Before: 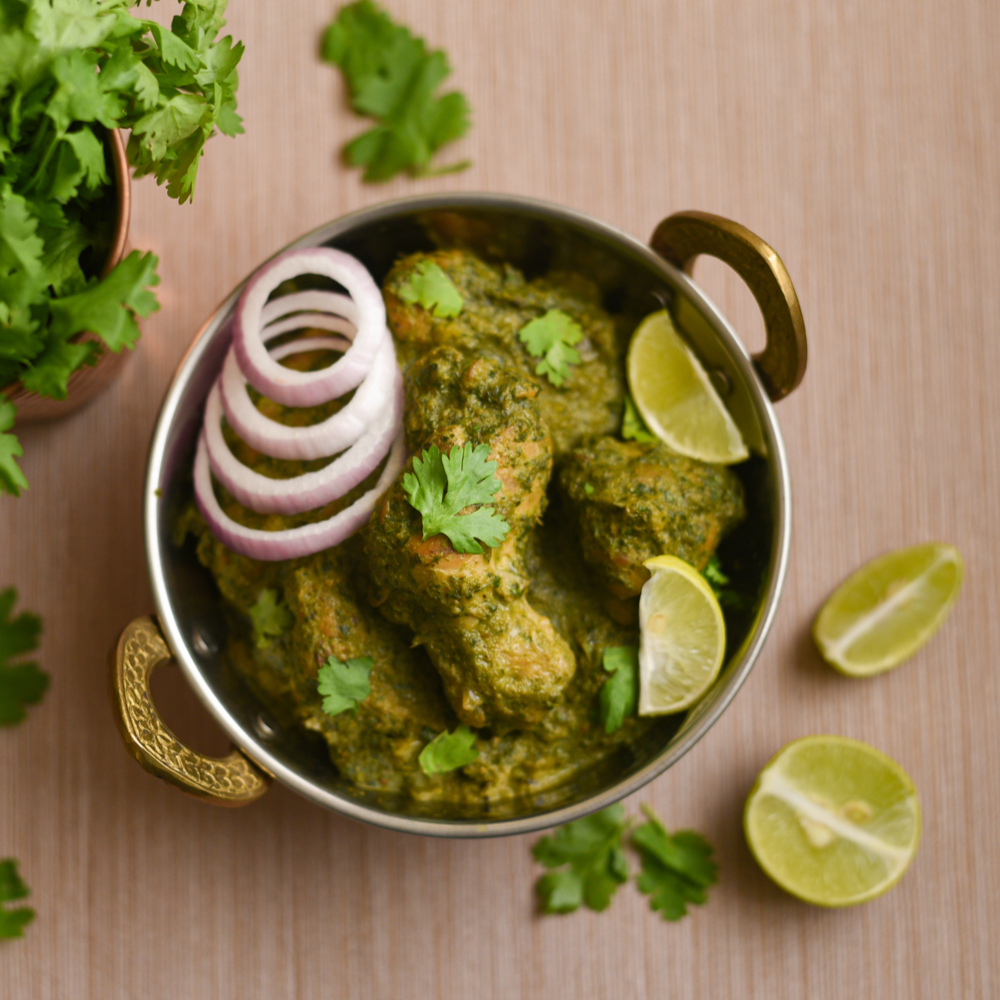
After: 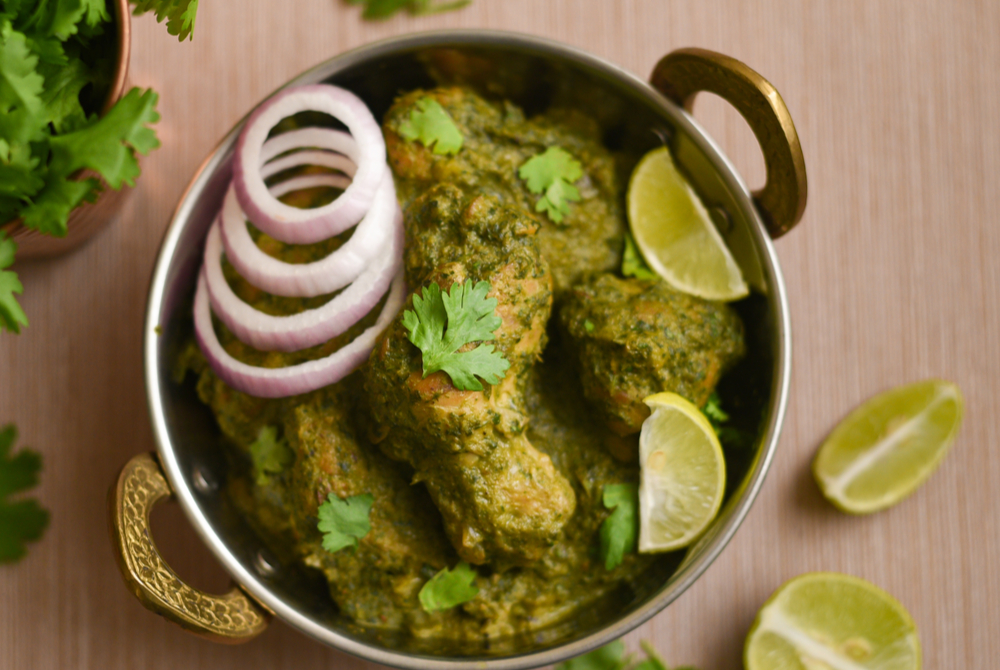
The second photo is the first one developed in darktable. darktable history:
crop: top 16.307%, bottom 16.68%
